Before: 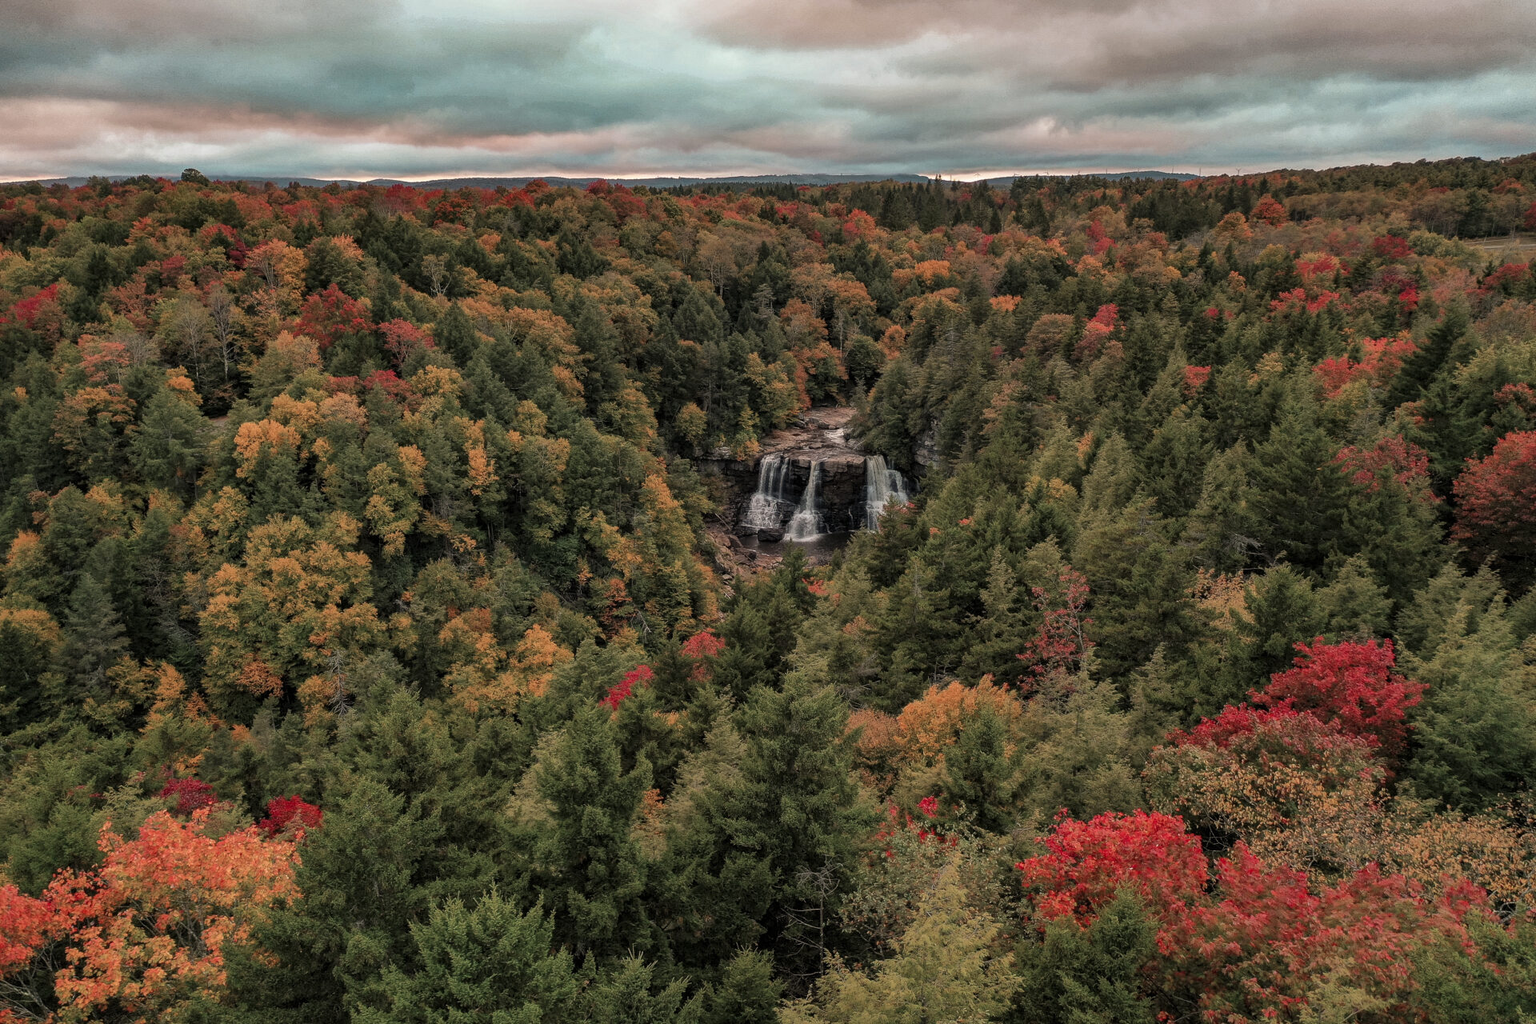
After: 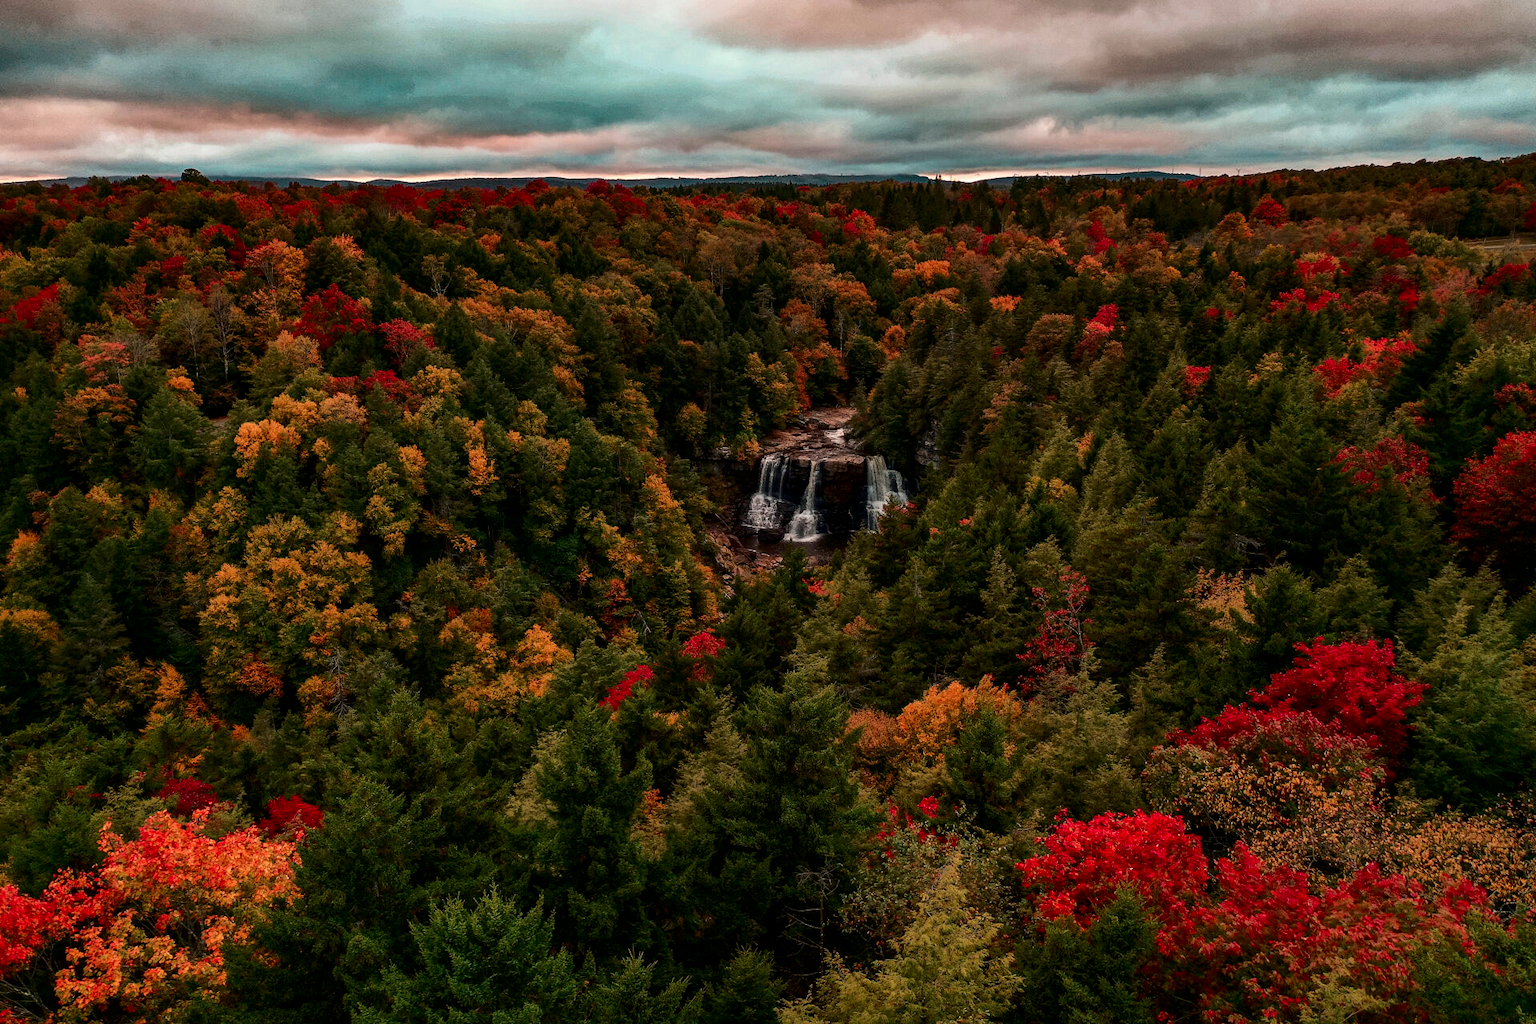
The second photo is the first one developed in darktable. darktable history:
contrast brightness saturation: contrast 0.216, brightness -0.193, saturation 0.242
